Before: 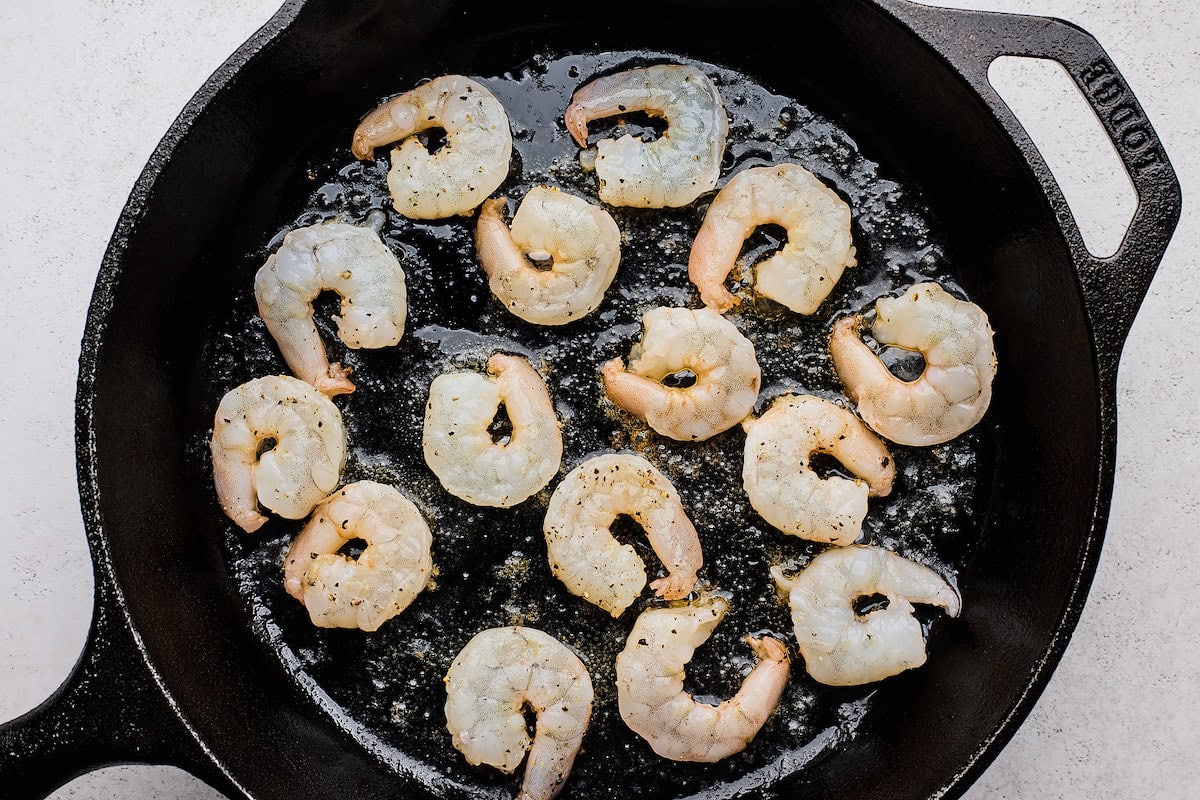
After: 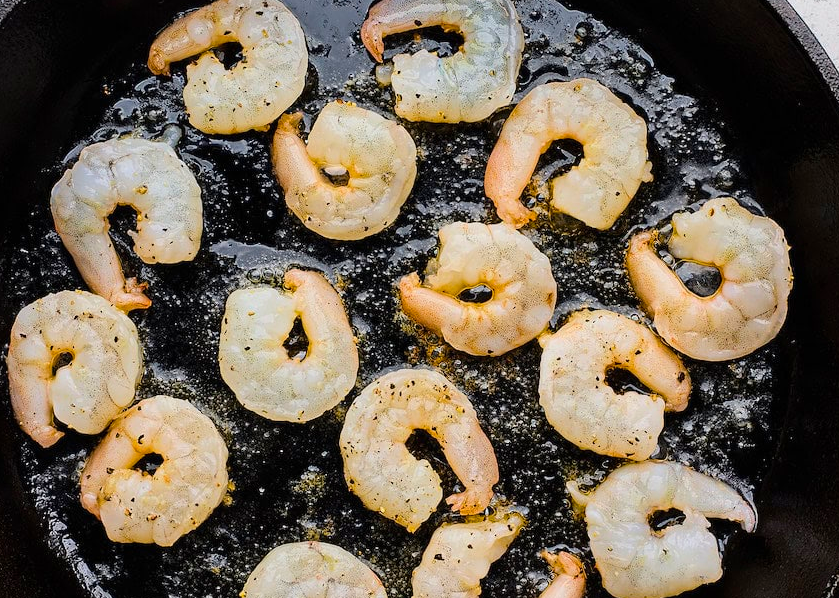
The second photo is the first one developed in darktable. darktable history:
crop and rotate: left 17.046%, top 10.659%, right 12.989%, bottom 14.553%
color balance rgb: linear chroma grading › global chroma 13.3%, global vibrance 41.49%
